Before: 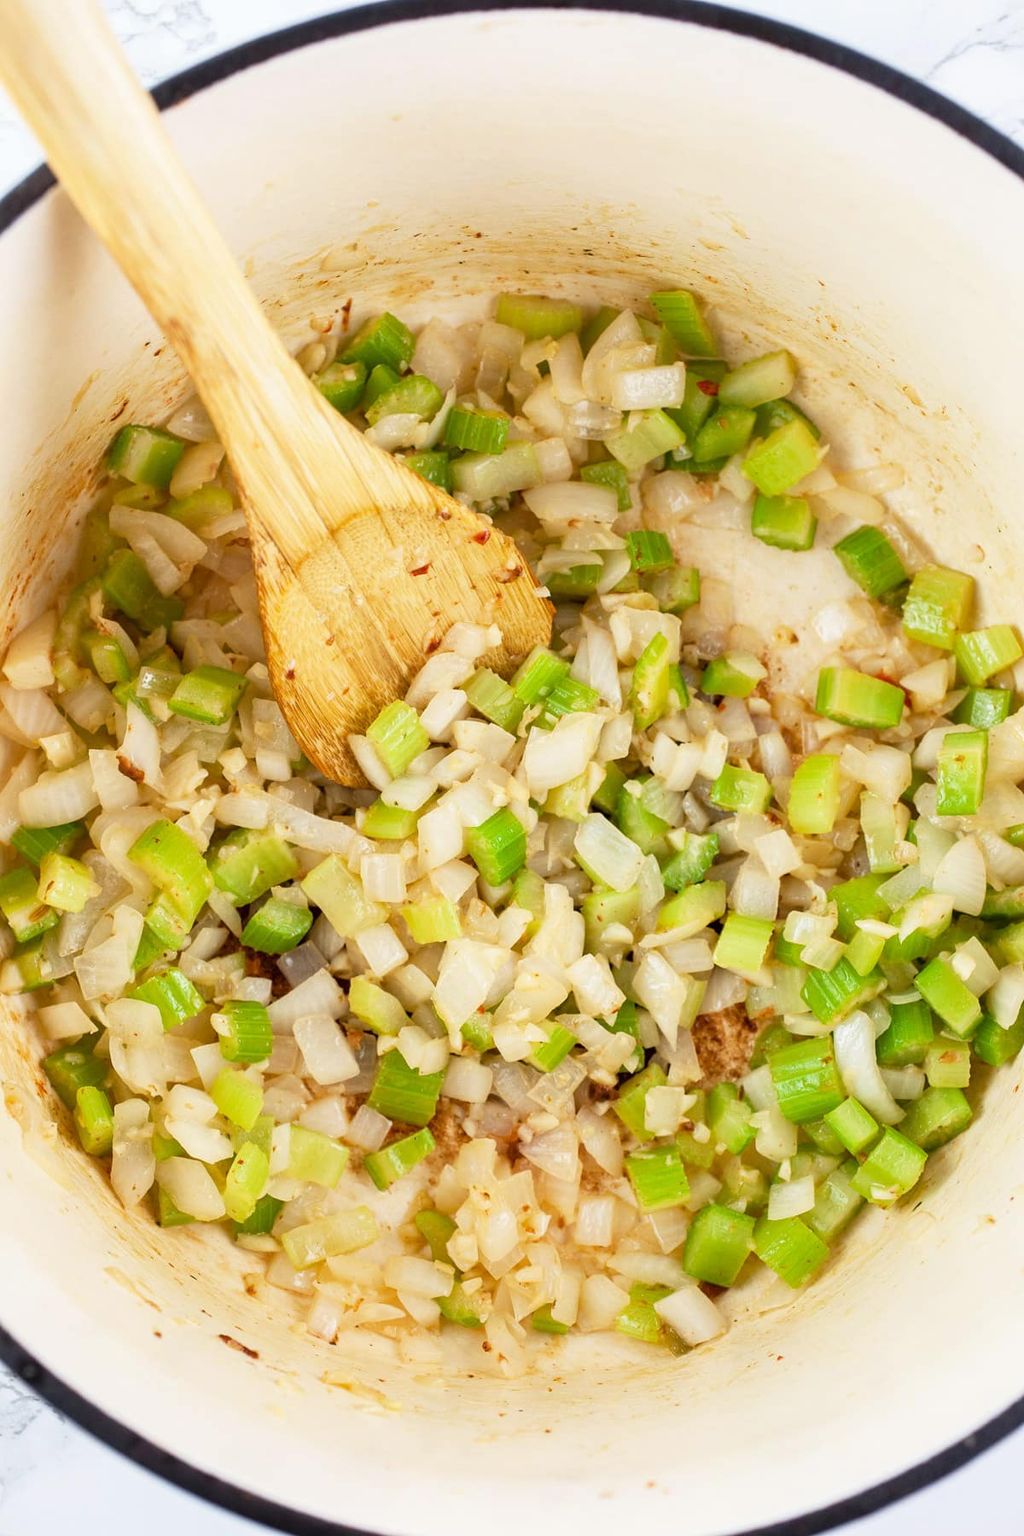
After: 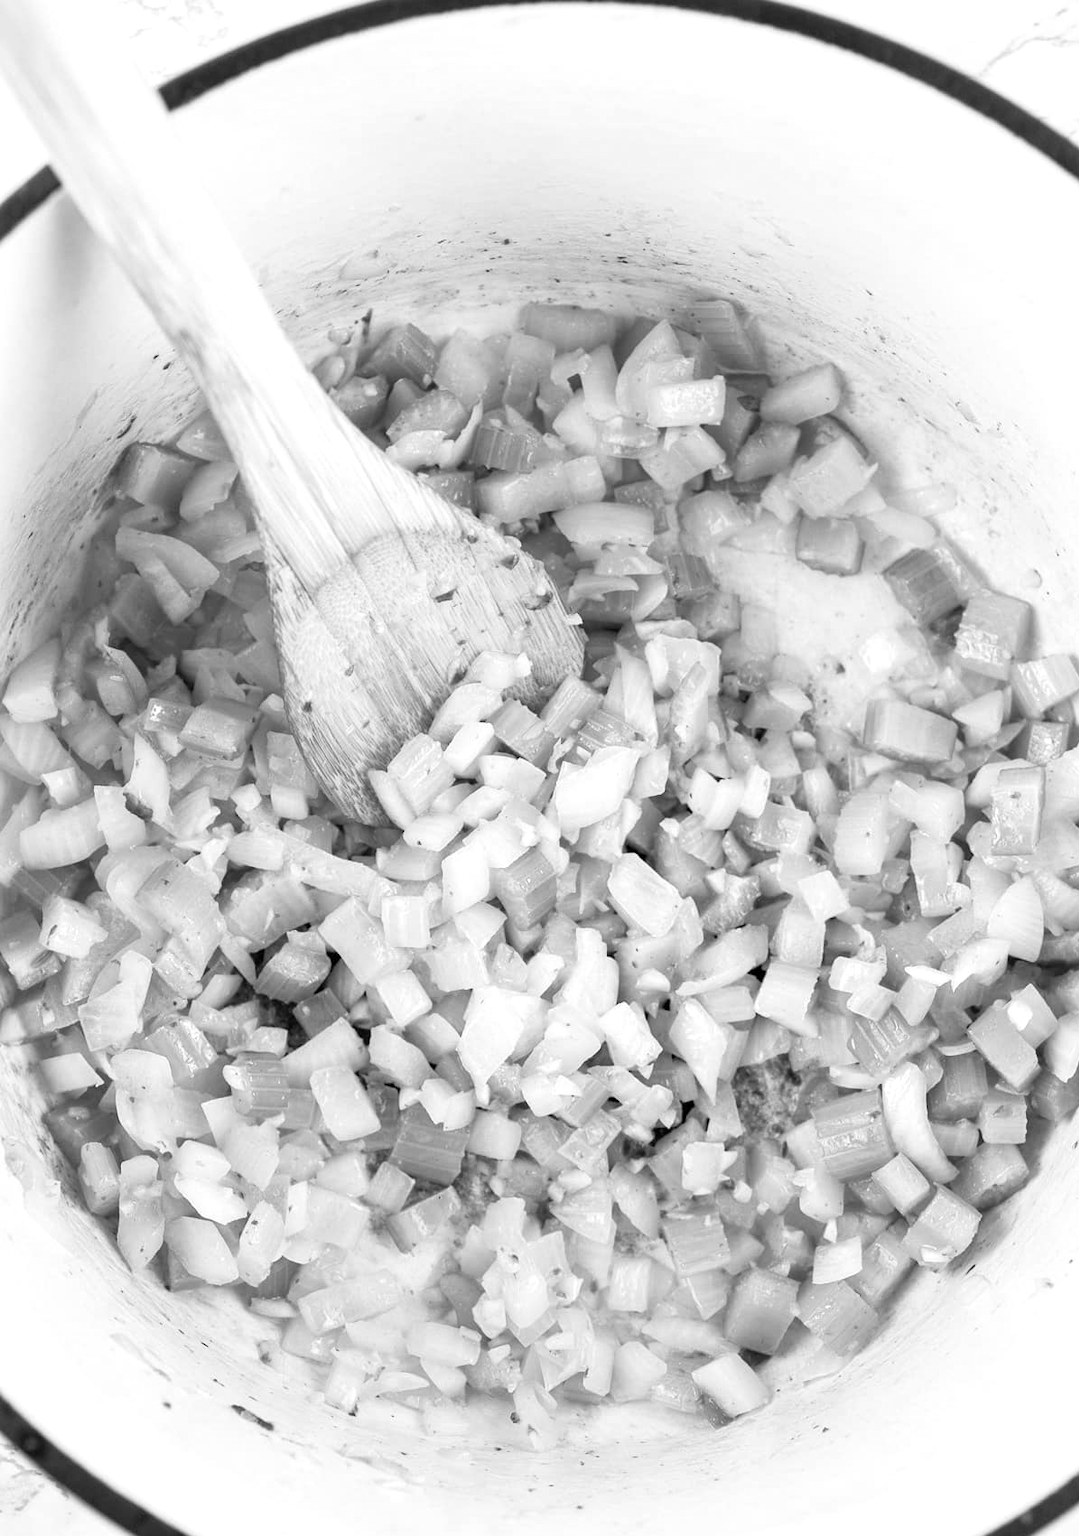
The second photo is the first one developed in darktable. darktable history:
white balance: red 1.05, blue 1.072
exposure: black level correction 0.001, exposure 0.3 EV, compensate highlight preservation false
color correction: highlights a* -0.137, highlights b* 0.137
monochrome: a -35.87, b 49.73, size 1.7
crop: top 0.448%, right 0.264%, bottom 5.045%
